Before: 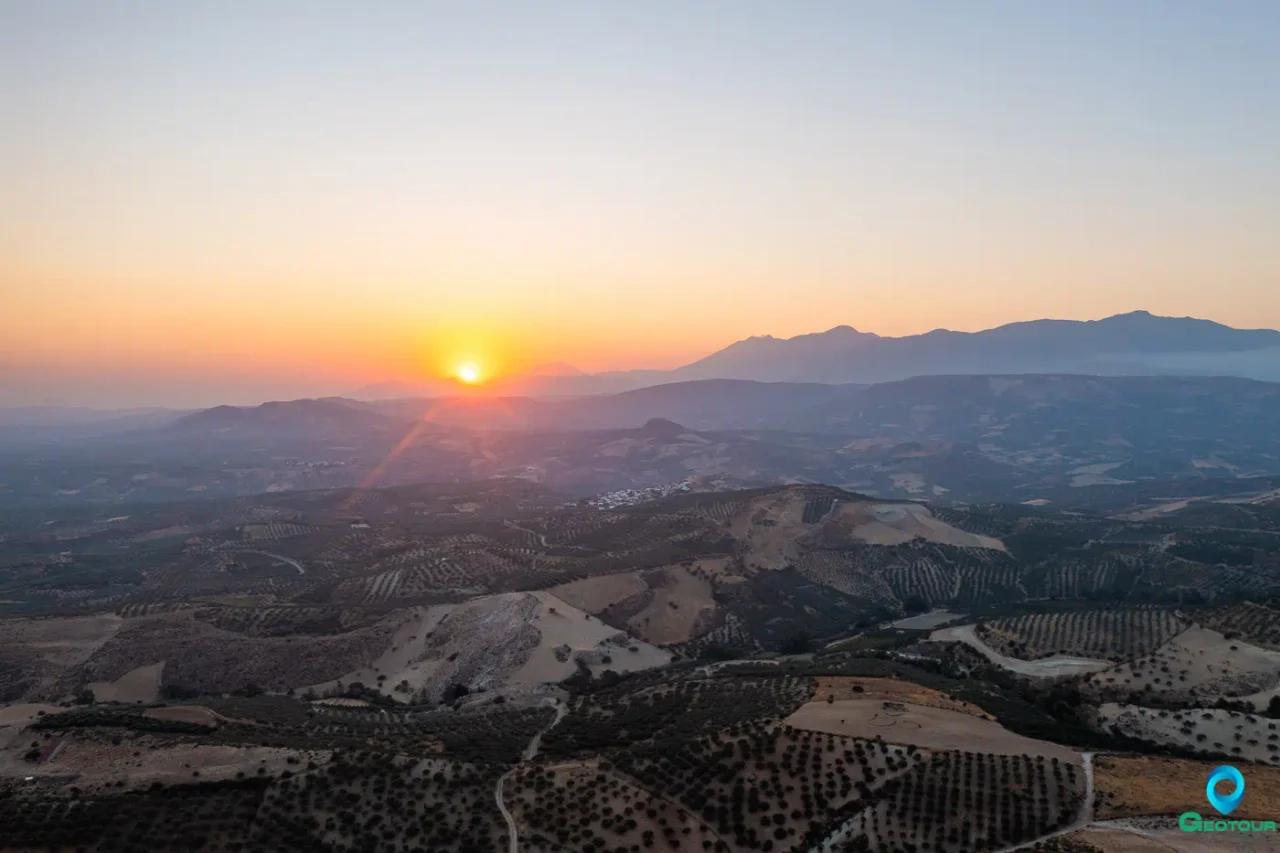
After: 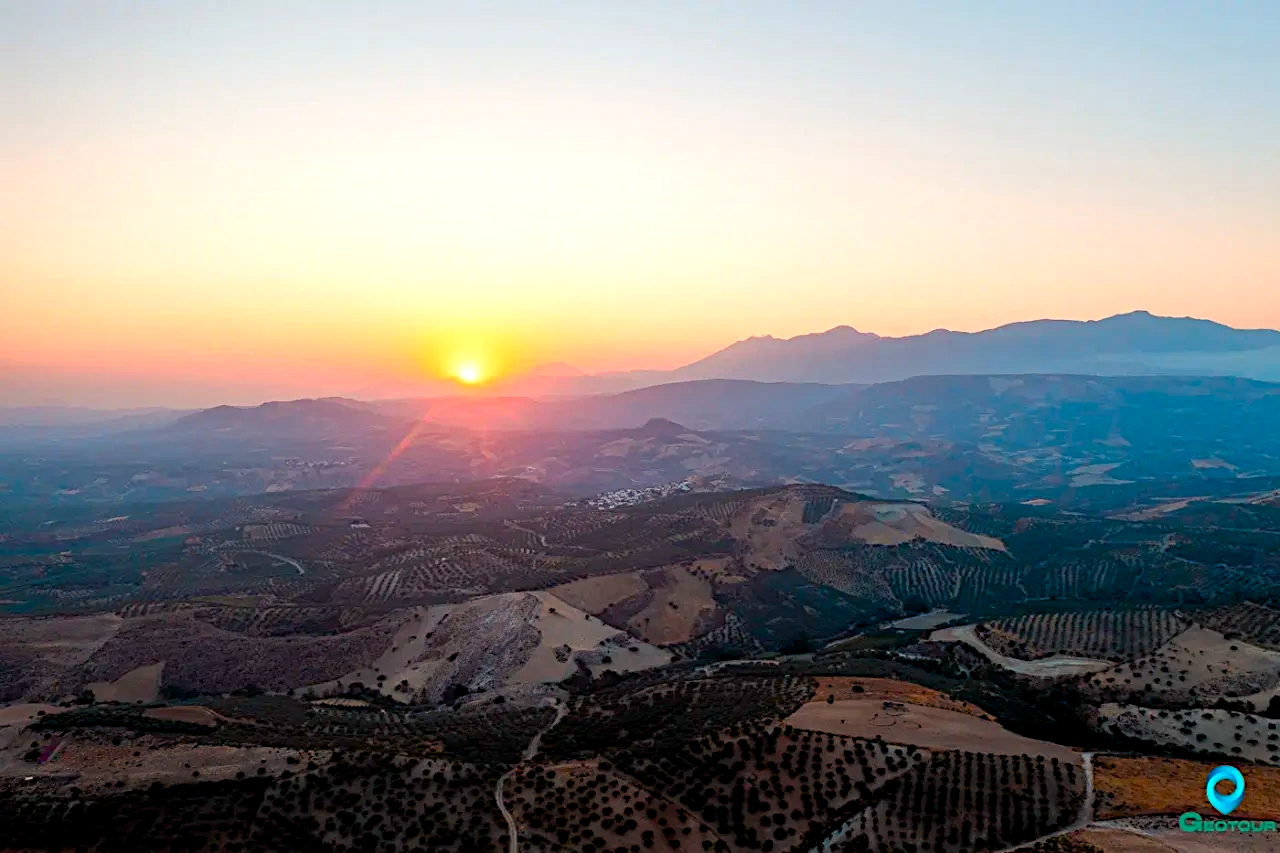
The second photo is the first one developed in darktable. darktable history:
haze removal: strength -0.05
tone equalizer "_builtin_contrast tone curve | soft": -8 EV -0.417 EV, -7 EV -0.389 EV, -6 EV -0.333 EV, -5 EV -0.222 EV, -3 EV 0.222 EV, -2 EV 0.333 EV, -1 EV 0.389 EV, +0 EV 0.417 EV, edges refinement/feathering 500, mask exposure compensation -1.57 EV, preserve details no
diffuse or sharpen "_builtin_sharpen demosaicing | AA filter": edge sensitivity 1, 1st order anisotropy 100%, 2nd order anisotropy 100%, 3rd order anisotropy 100%, 4th order anisotropy 100%, 1st order speed -25%, 2nd order speed -25%, 3rd order speed -25%, 4th order speed -25%
diffuse or sharpen "bloom 10%": radius span 32, 1st order speed 50%, 2nd order speed 50%, 3rd order speed 50%, 4th order speed 50% | blend: blend mode normal, opacity 10%; mask: uniform (no mask)
rgb primaries "creative | pacific": red hue -0.042, red purity 1.1, green hue 0.047, green purity 1.12, blue hue -0.089, blue purity 1.2
contrast equalizer "soft": y [[0.5, 0.488, 0.462, 0.461, 0.491, 0.5], [0.5 ×6], [0.5 ×6], [0 ×6], [0 ×6]]
color equalizer "creative | pacific": saturation › orange 1.03, saturation › yellow 0.883, saturation › green 0.883, saturation › blue 1.08, saturation › magenta 1.05, hue › orange -4.88, hue › green 8.78, brightness › red 1.06, brightness › orange 1.08, brightness › yellow 0.916, brightness › green 0.916, brightness › cyan 1.04, brightness › blue 1.12, brightness › magenta 1.07
color balance rgb "creative | pacific": shadows lift › chroma 1%, shadows lift › hue 240.84°, highlights gain › chroma 2%, highlights gain › hue 73.2°, global offset › luminance -0.5%, perceptual saturation grading › global saturation 20%, perceptual saturation grading › highlights -25%, perceptual saturation grading › shadows 50%, global vibrance 25.26%
